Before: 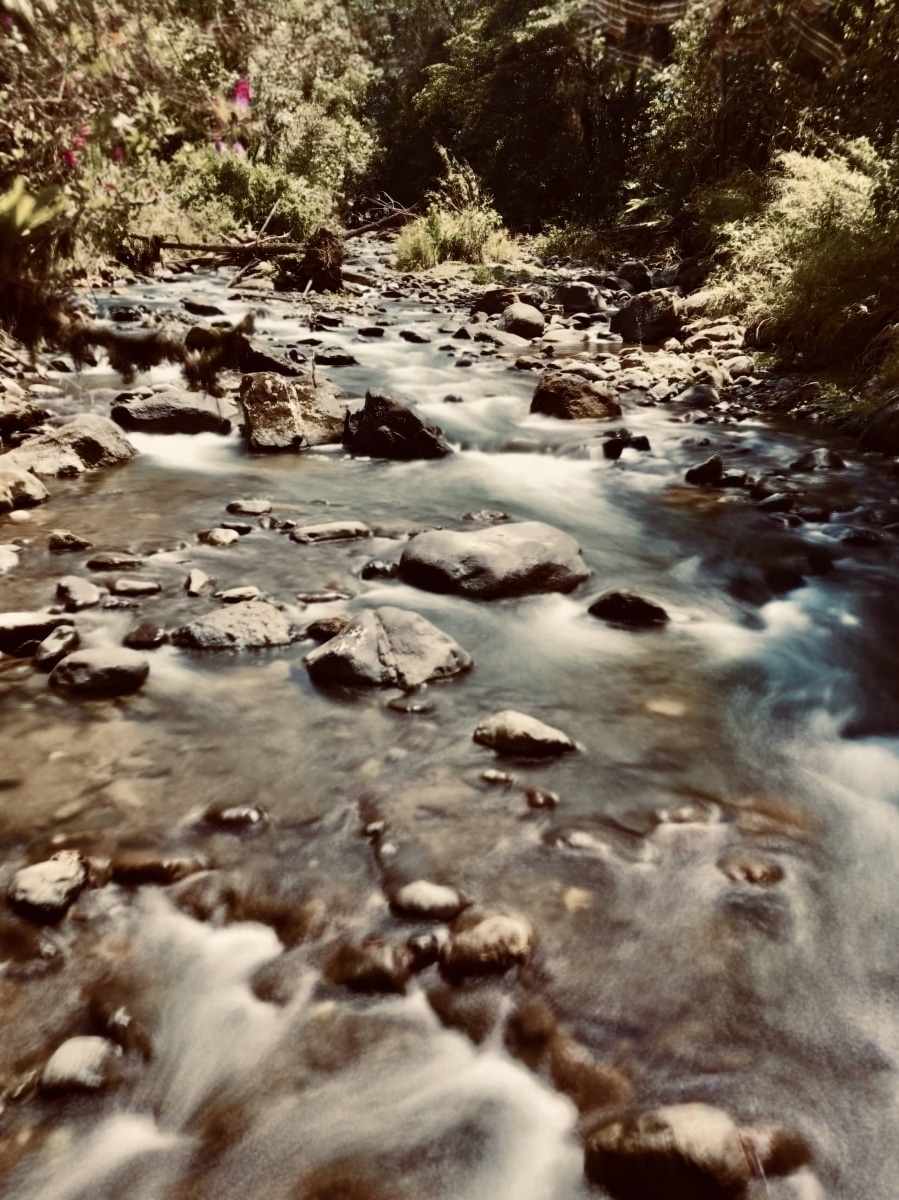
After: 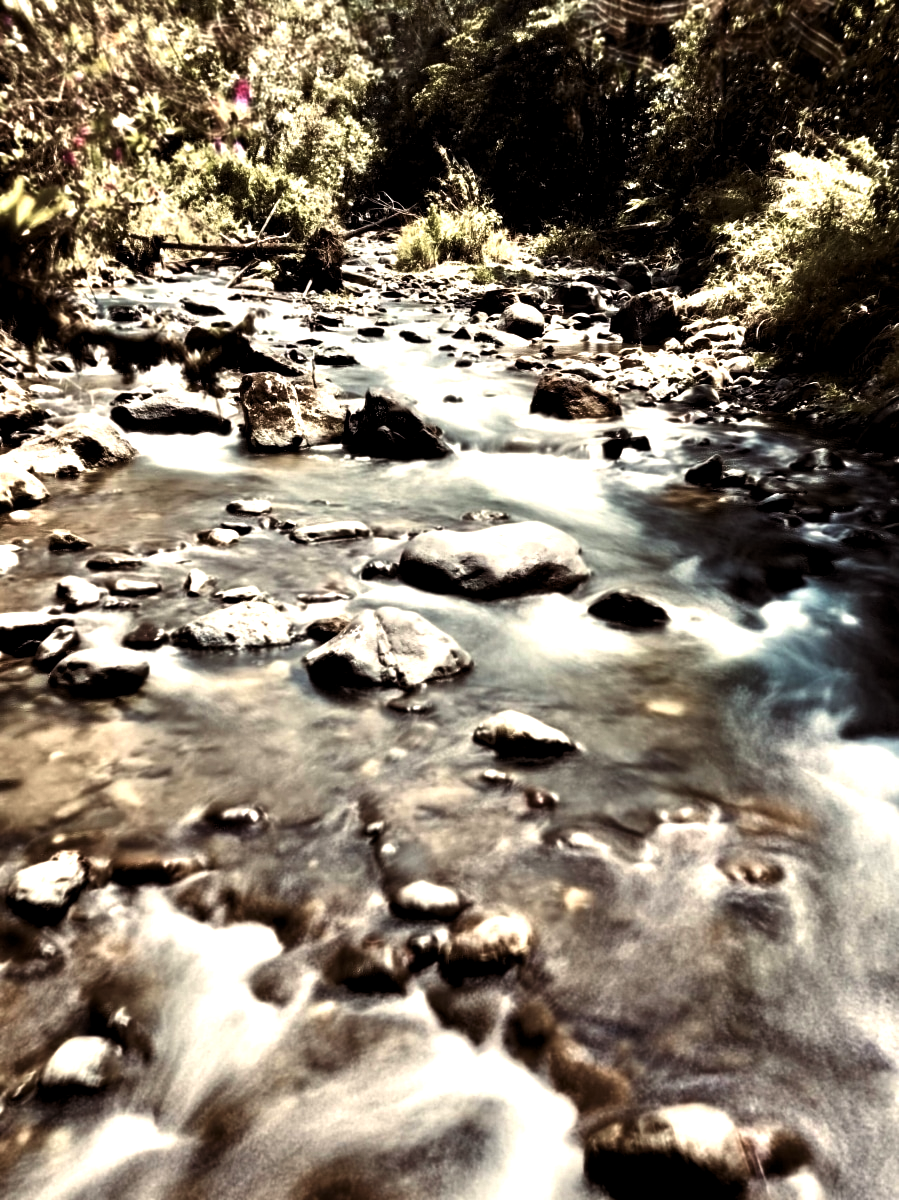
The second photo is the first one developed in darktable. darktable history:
exposure: exposure 1 EV, compensate highlight preservation false
levels: levels [0.101, 0.578, 0.953]
